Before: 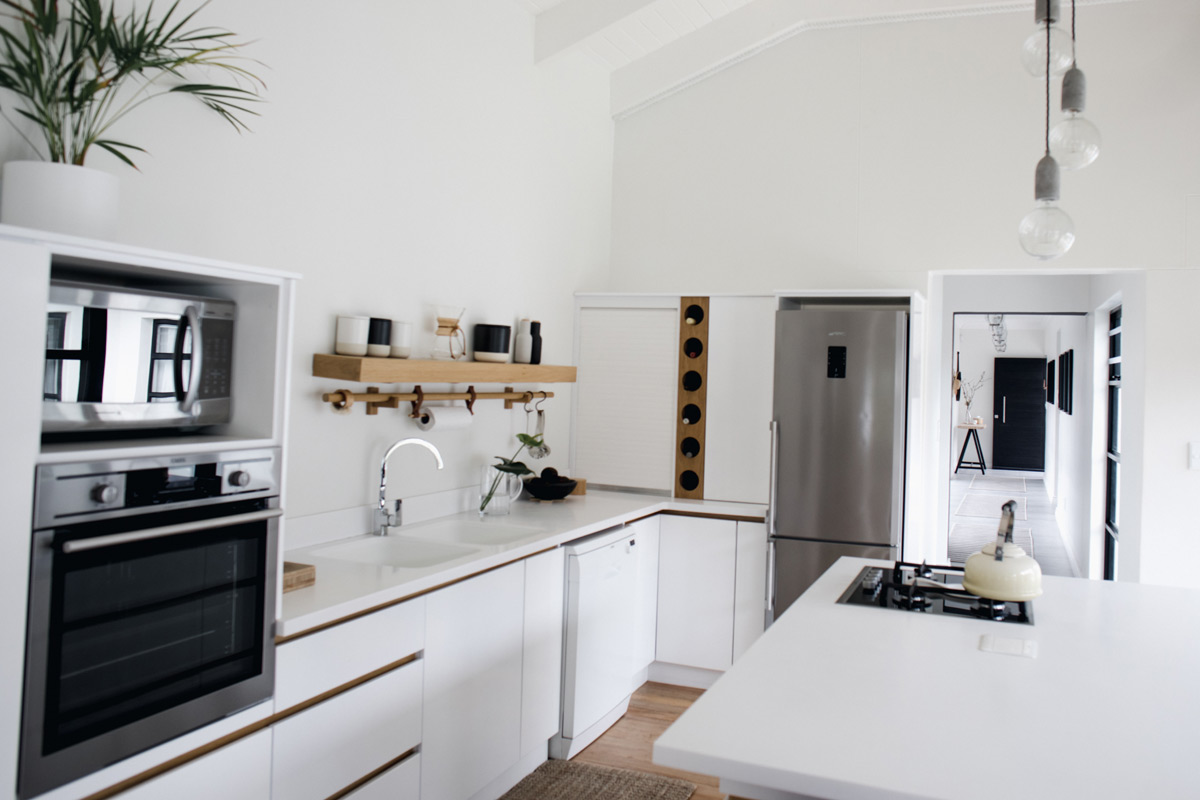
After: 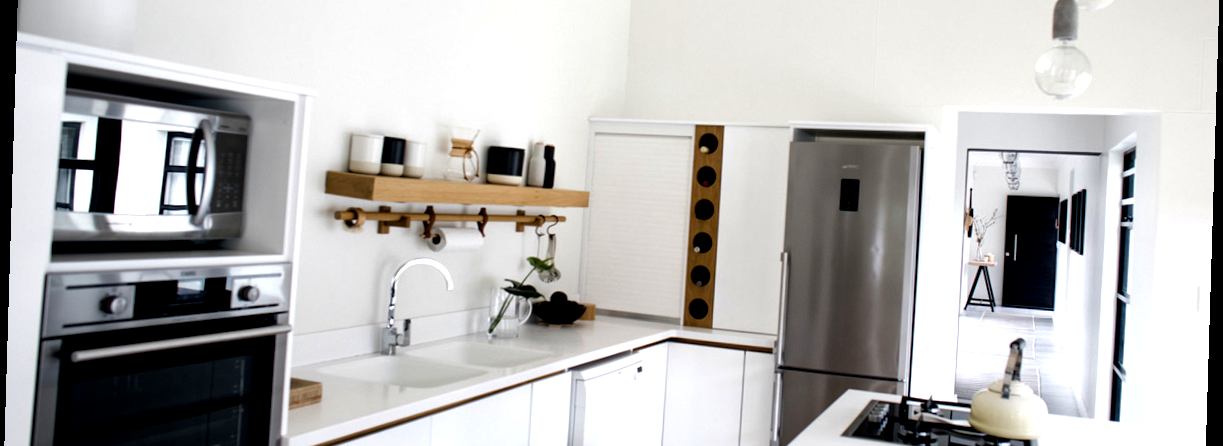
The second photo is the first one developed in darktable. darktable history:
local contrast: mode bilateral grid, contrast 20, coarseness 50, detail 132%, midtone range 0.2
color balance: lift [0.991, 1, 1, 1], gamma [0.996, 1, 1, 1], input saturation 98.52%, contrast 20.34%, output saturation 103.72%
color contrast: green-magenta contrast 0.96
crop and rotate: top 23.043%, bottom 23.437%
rotate and perspective: rotation 1.72°, automatic cropping off
